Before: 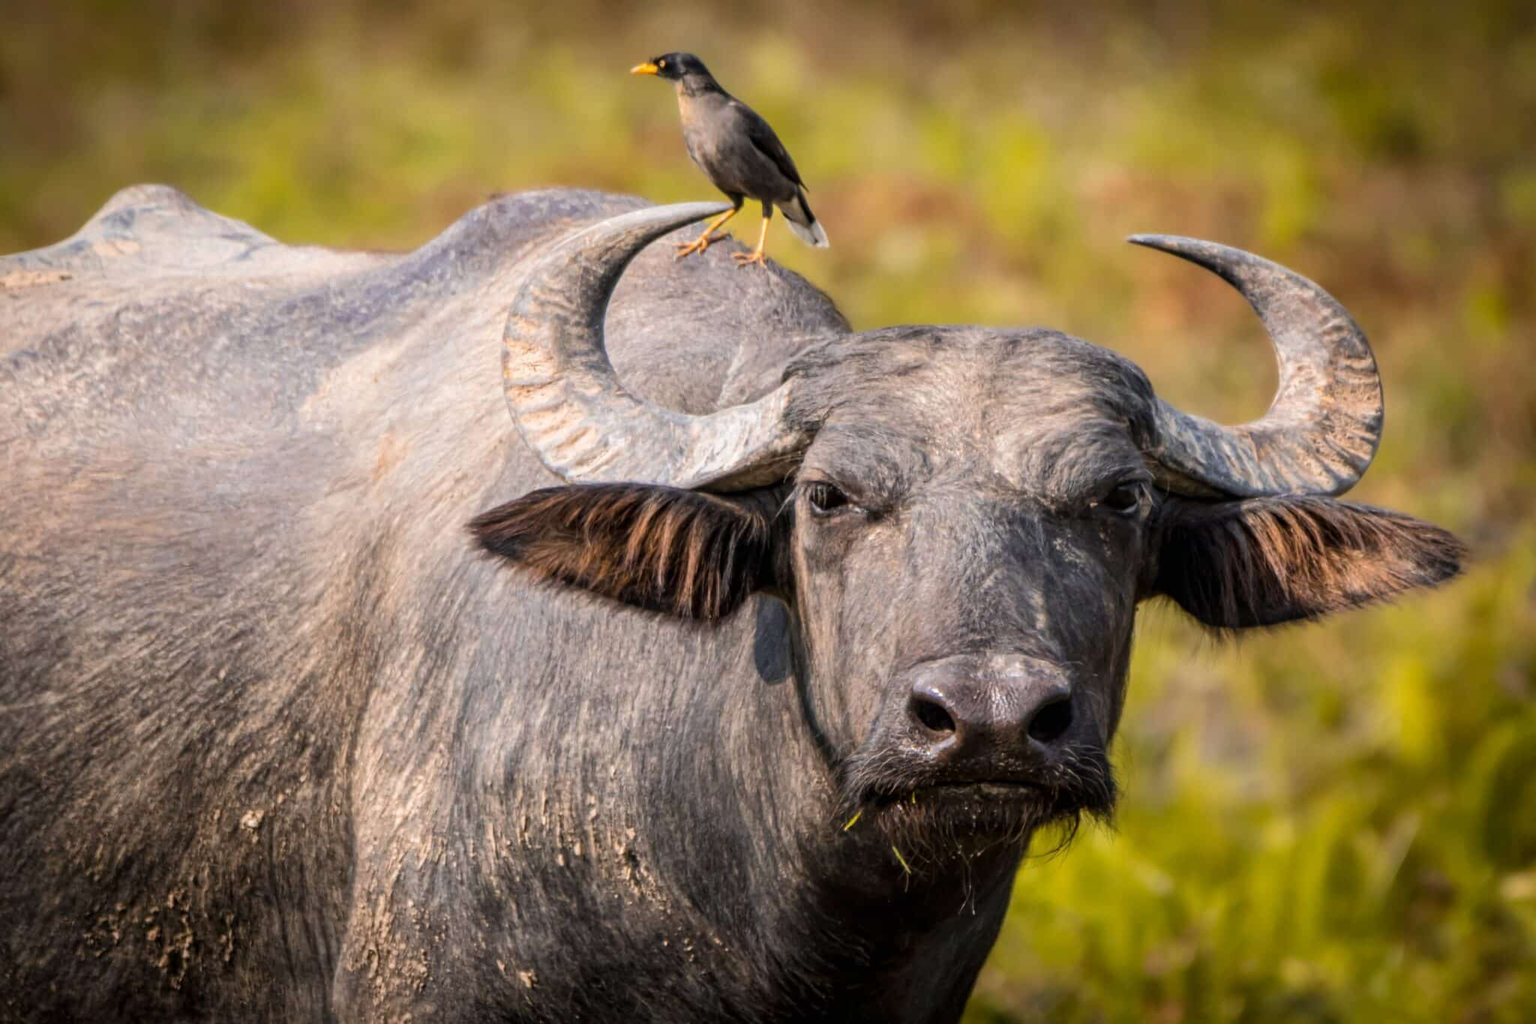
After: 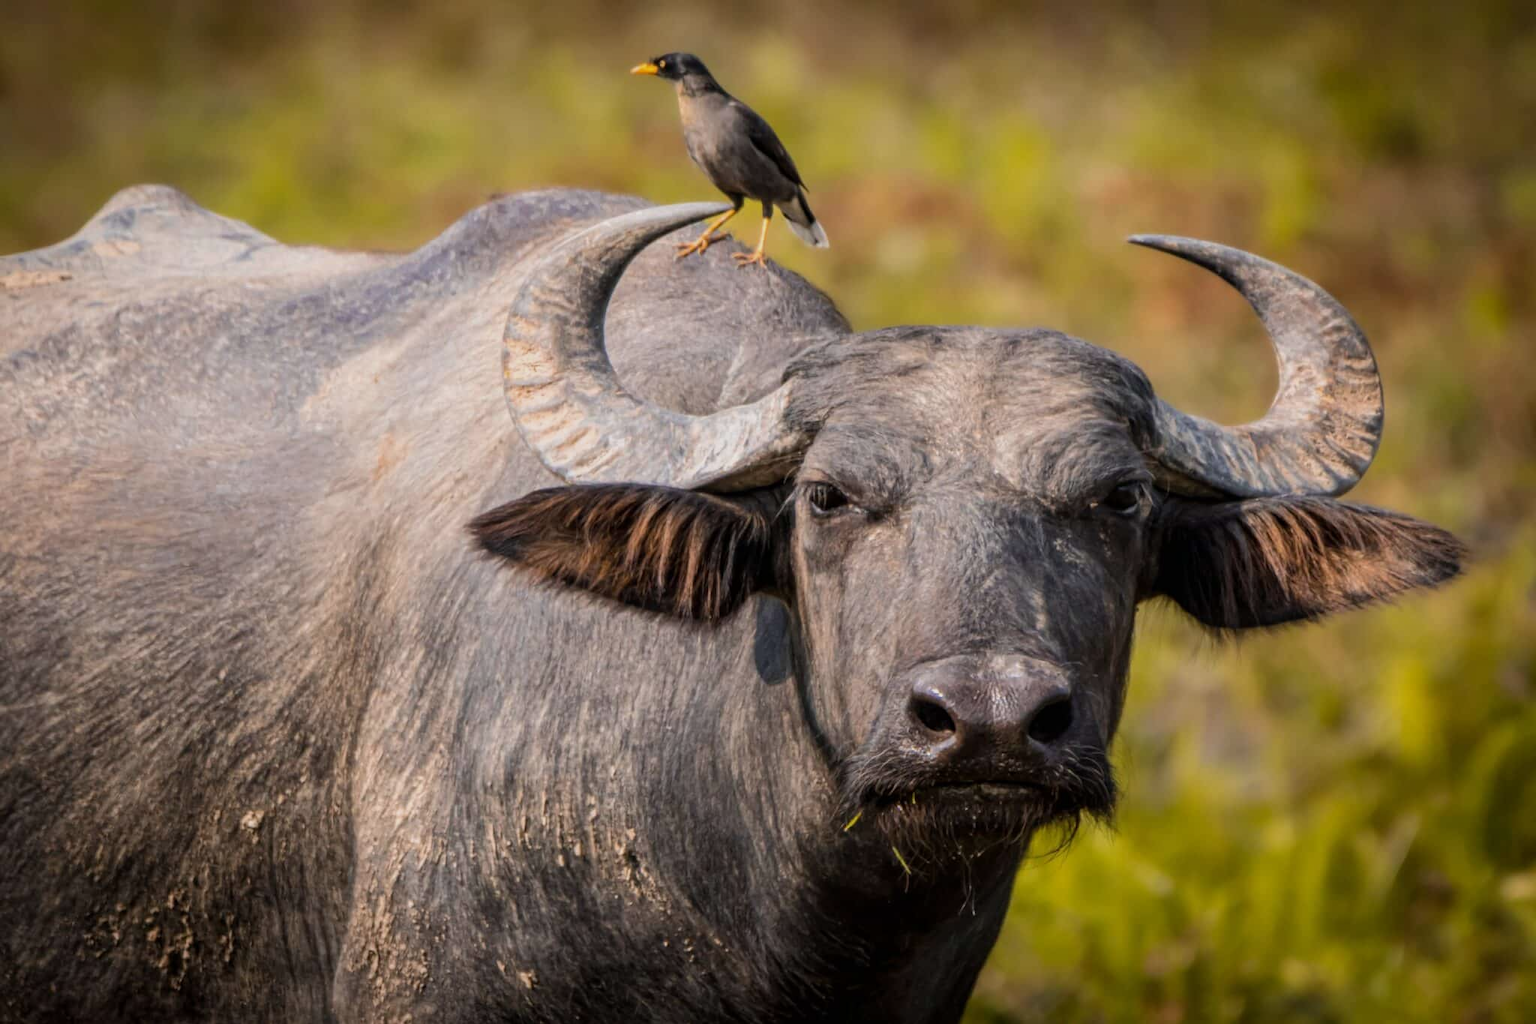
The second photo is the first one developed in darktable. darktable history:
exposure: exposure -0.307 EV, compensate exposure bias true, compensate highlight preservation false
